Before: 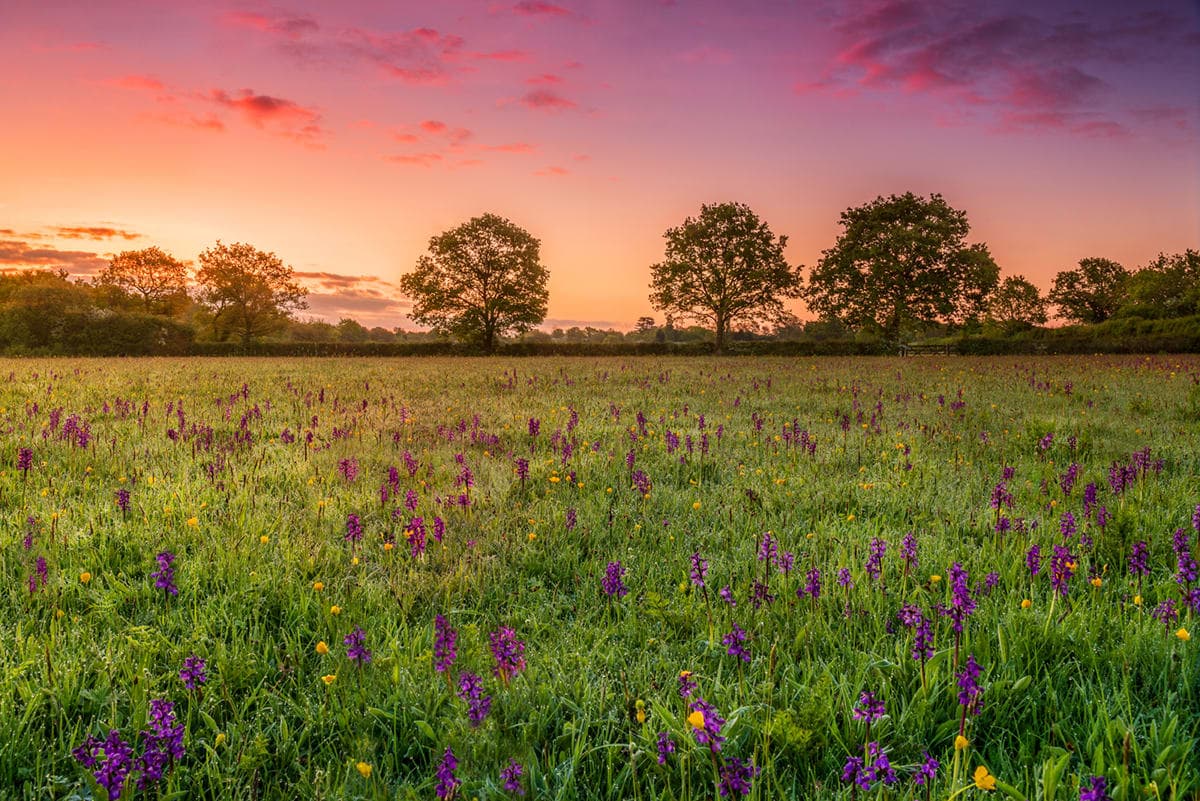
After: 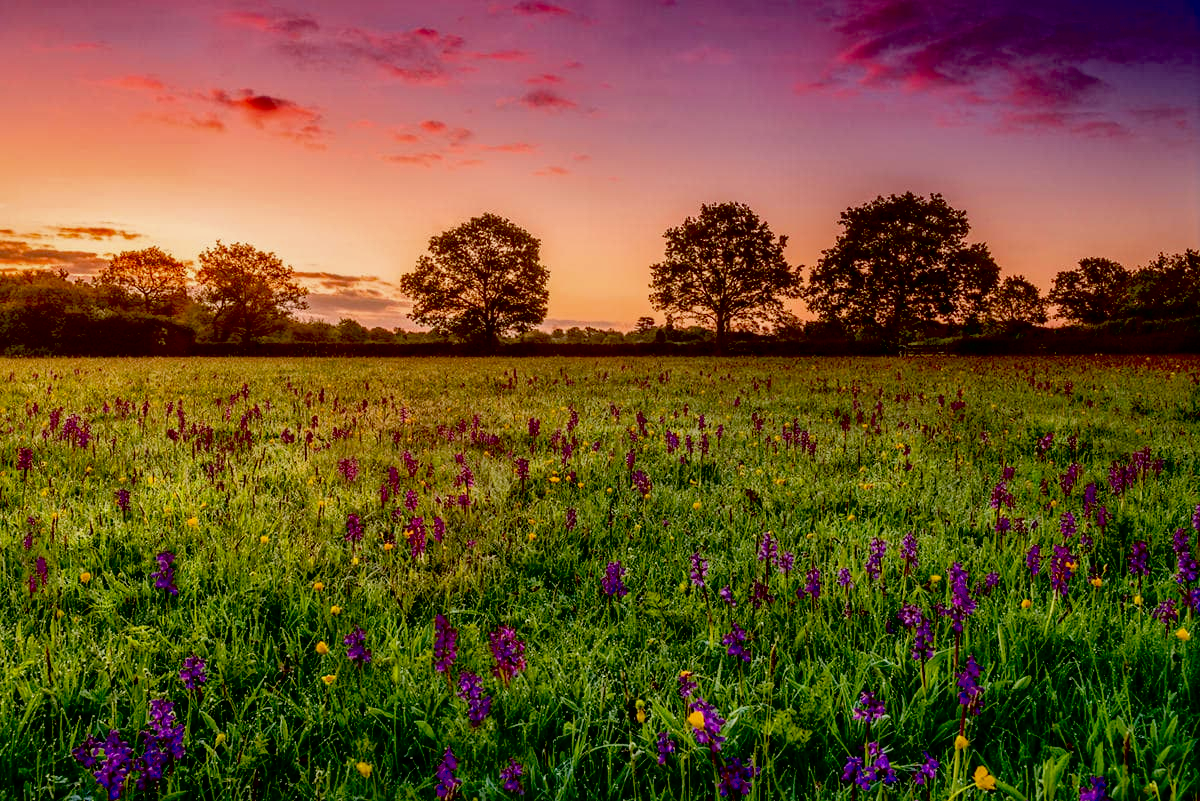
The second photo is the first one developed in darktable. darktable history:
exposure: black level correction 0.045, exposure -0.229 EV, compensate highlight preservation false
local contrast: mode bilateral grid, contrast 20, coarseness 51, detail 150%, midtone range 0.2
